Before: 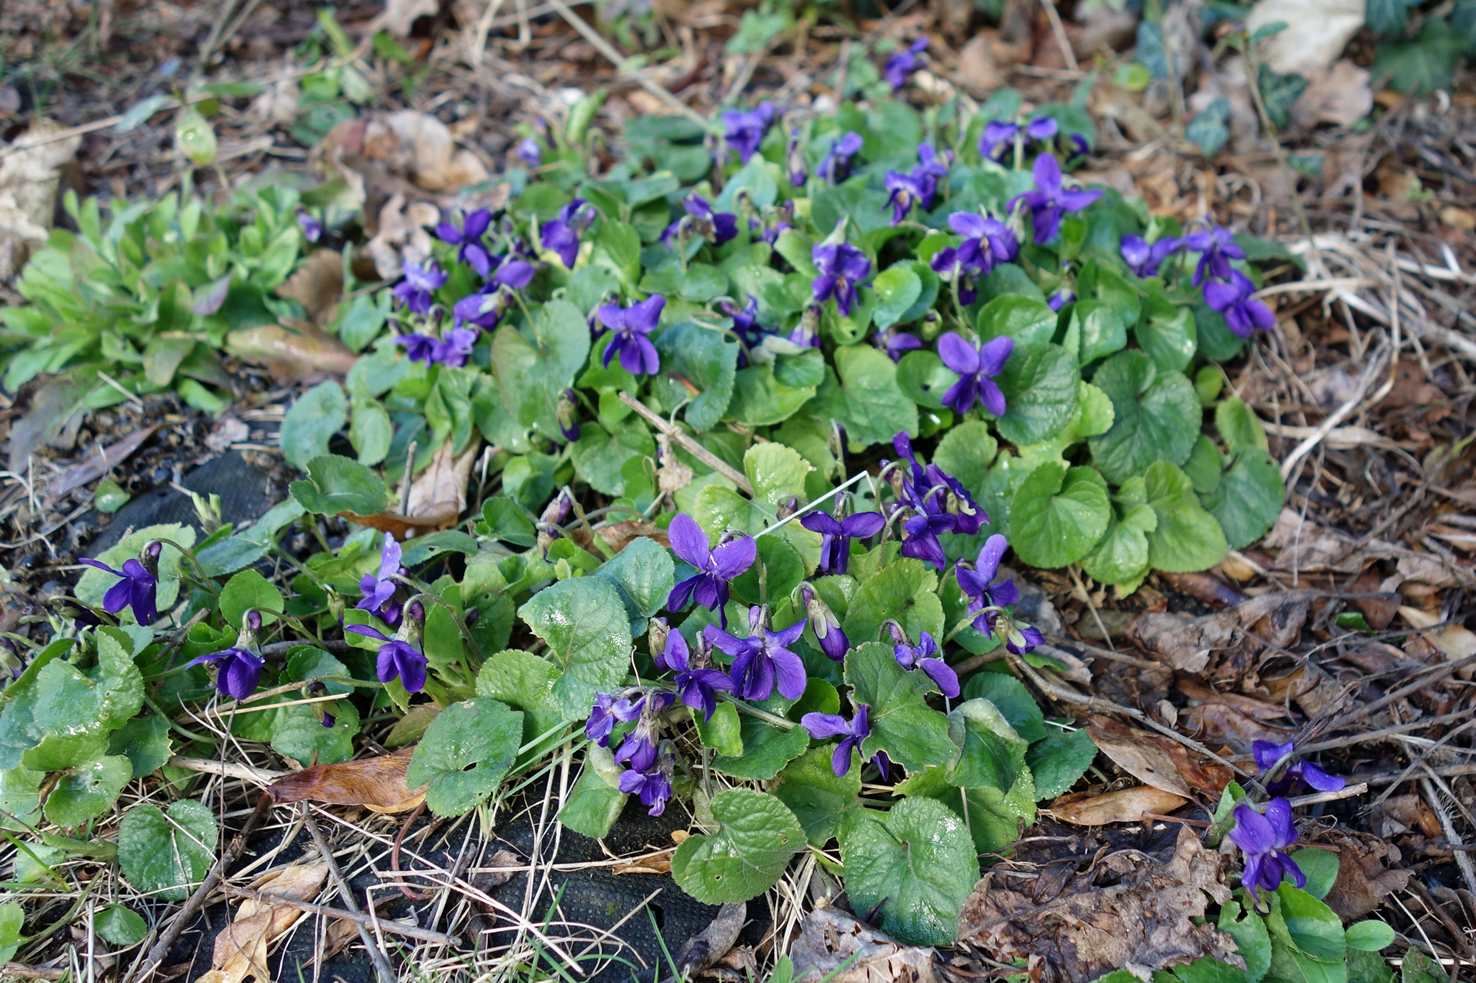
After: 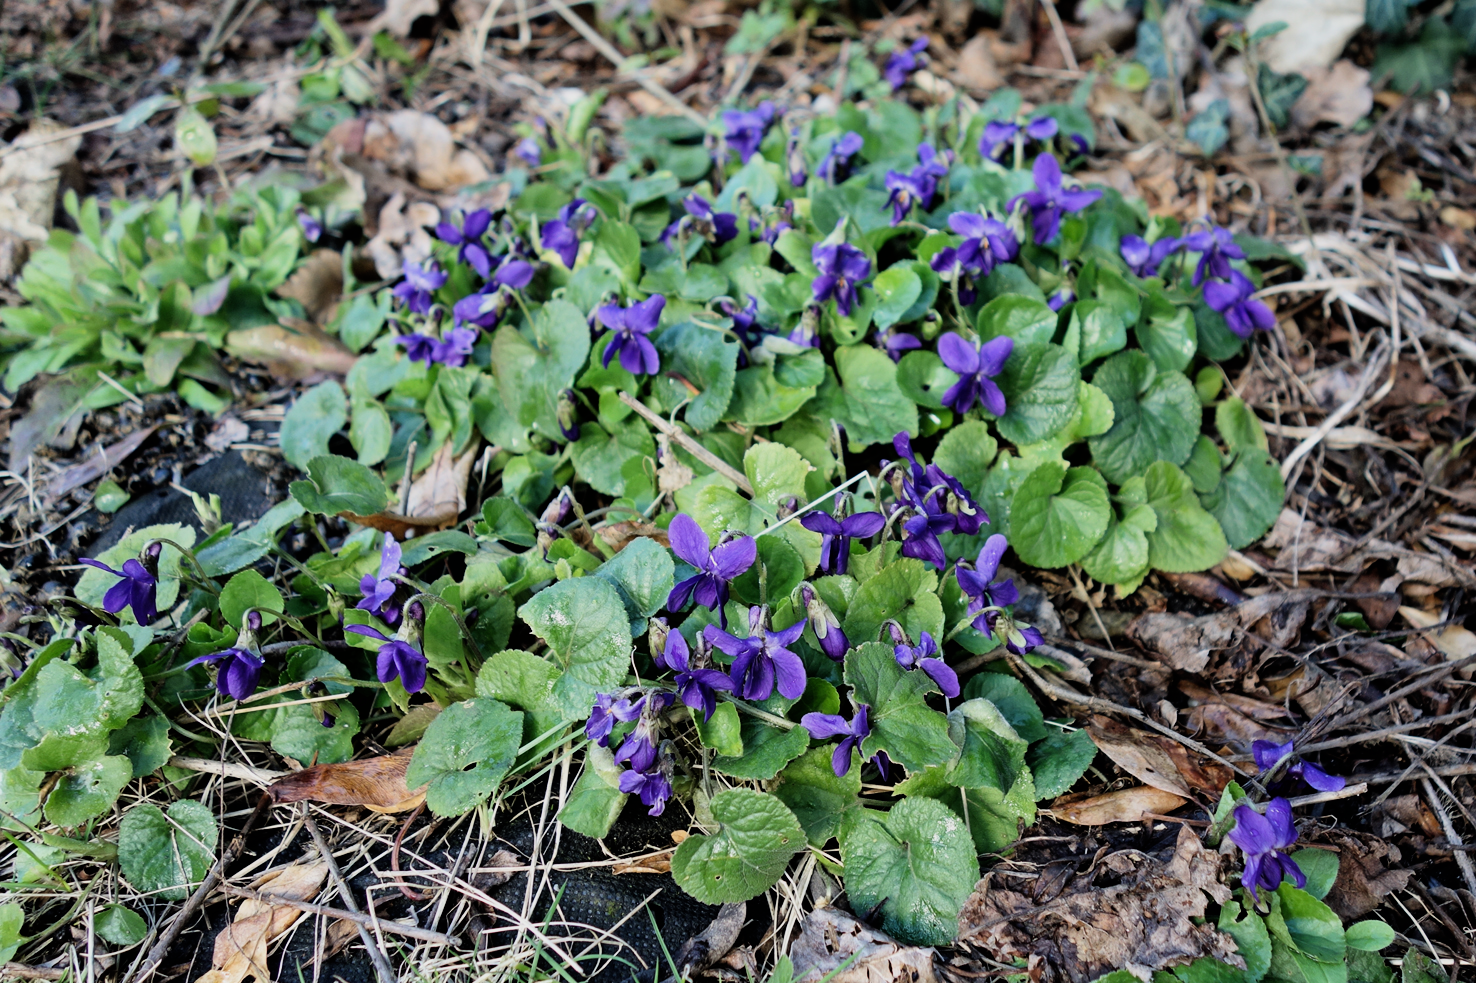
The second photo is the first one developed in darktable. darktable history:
filmic rgb: black relative exposure -7.98 EV, white relative exposure 4.04 EV, hardness 4.11, contrast 1.364
